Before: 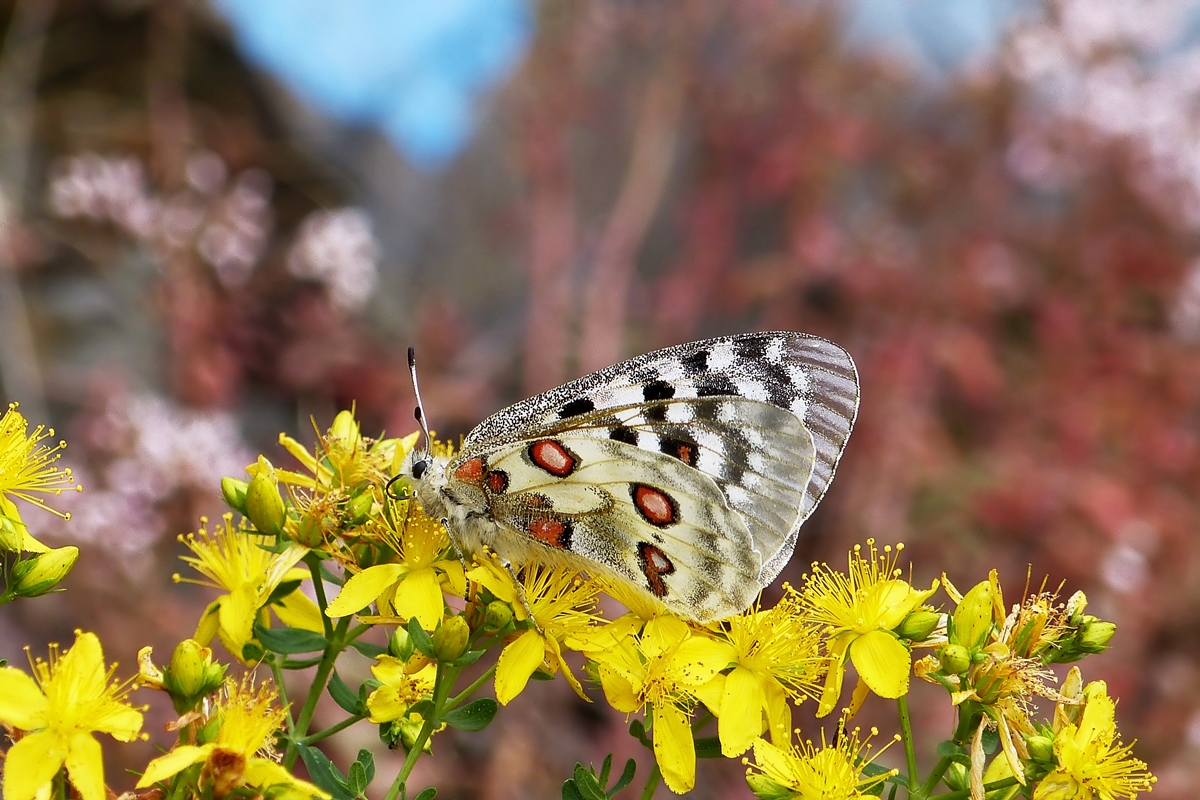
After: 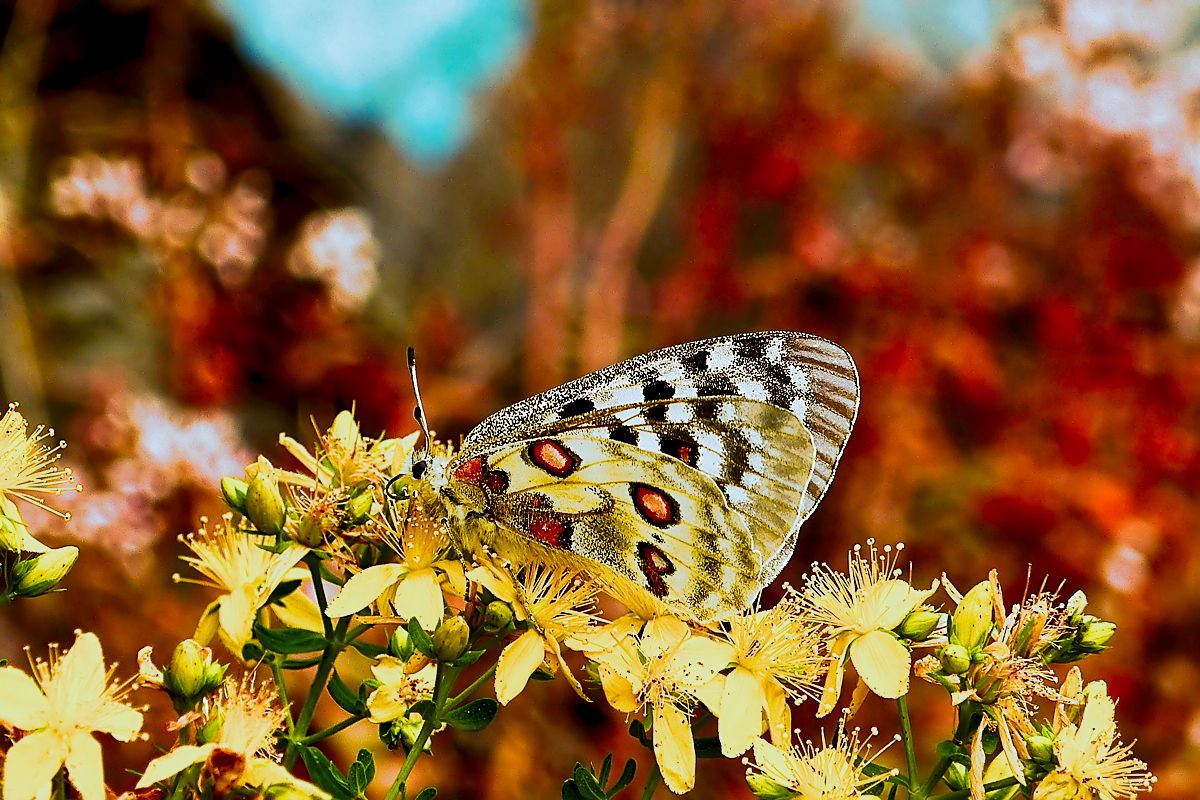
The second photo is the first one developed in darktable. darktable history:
sharpen: on, module defaults
white balance: red 1.08, blue 0.791
shadows and highlights: soften with gaussian
split-toning: shadows › hue 351.18°, shadows › saturation 0.86, highlights › hue 218.82°, highlights › saturation 0.73, balance -19.167
local contrast: highlights 100%, shadows 100%, detail 120%, midtone range 0.2
contrast brightness saturation: contrast 0.19, brightness -0.24, saturation 0.11
rgb levels: levels [[0.013, 0.434, 0.89], [0, 0.5, 1], [0, 0.5, 1]]
color balance rgb: linear chroma grading › global chroma 15%, perceptual saturation grading › global saturation 30%
